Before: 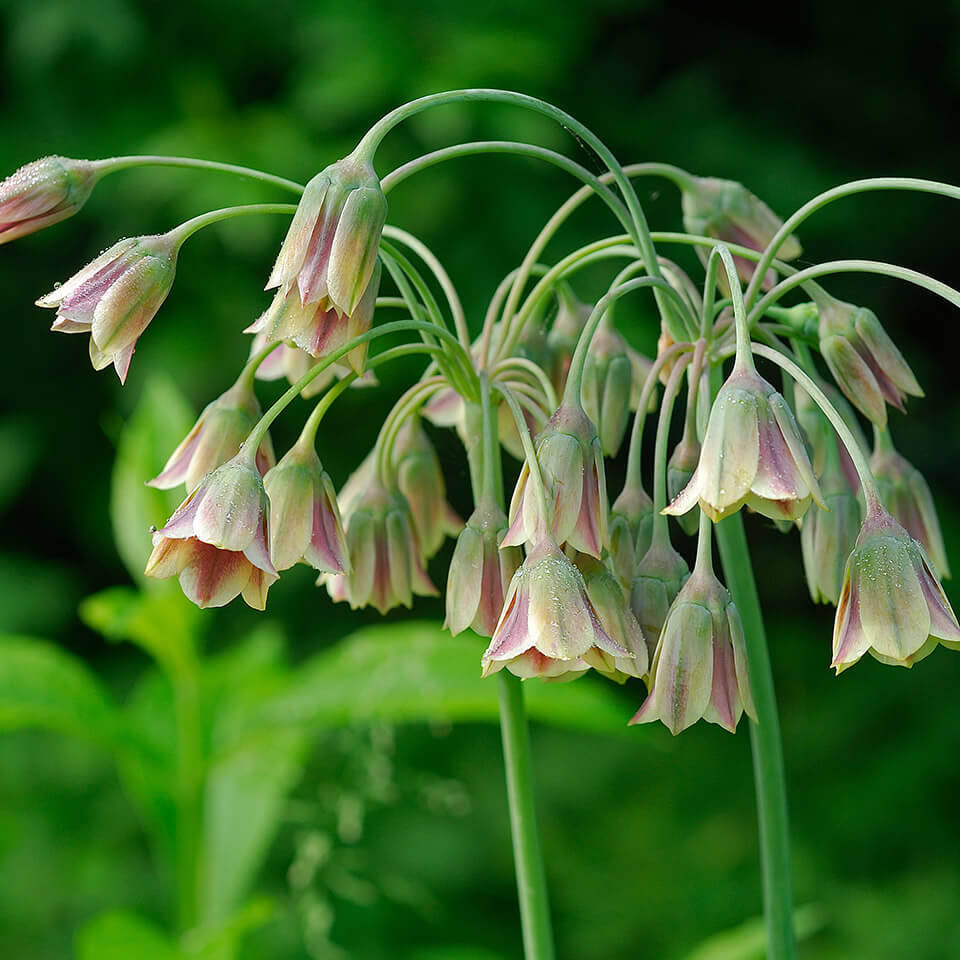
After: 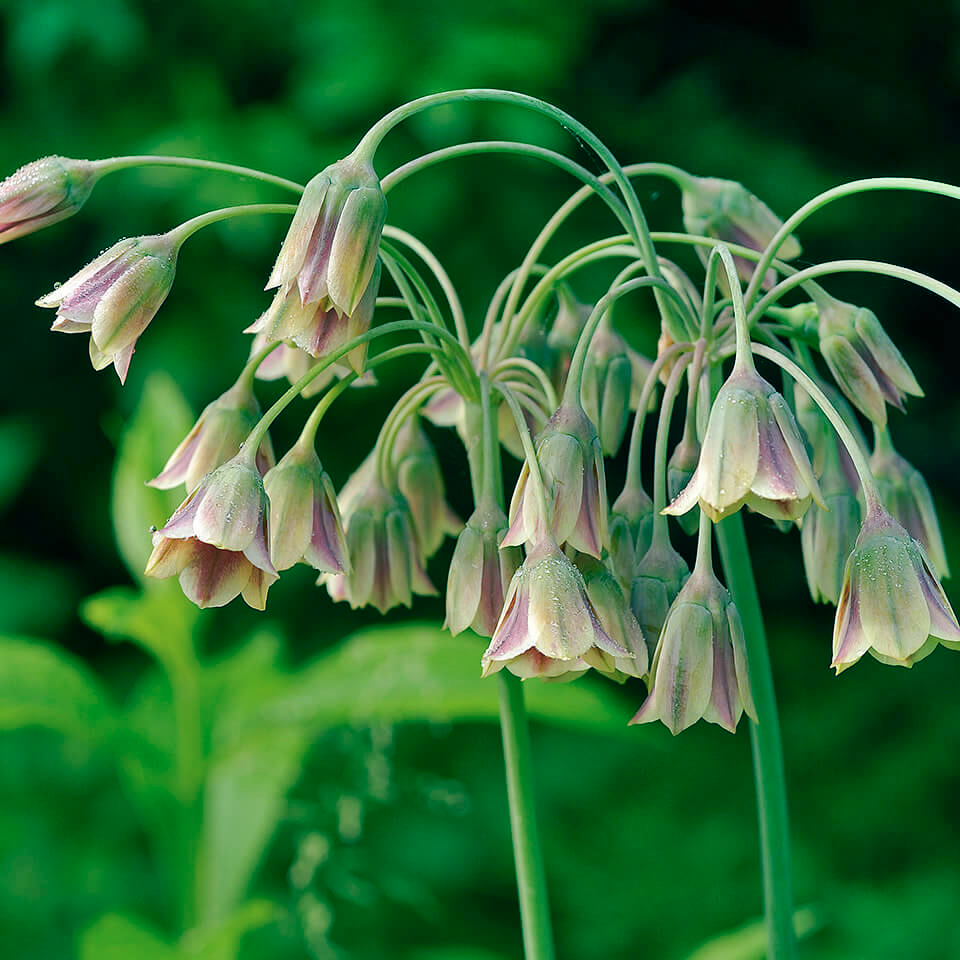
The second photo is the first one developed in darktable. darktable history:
shadows and highlights: low approximation 0.01, soften with gaussian
color balance rgb: shadows lift › luminance -28.795%, shadows lift › chroma 10.194%, shadows lift › hue 231.23°, linear chroma grading › shadows -2.279%, linear chroma grading › highlights -14.656%, linear chroma grading › global chroma -9.554%, linear chroma grading › mid-tones -9.911%, perceptual saturation grading › global saturation 16.431%, global vibrance 20%
